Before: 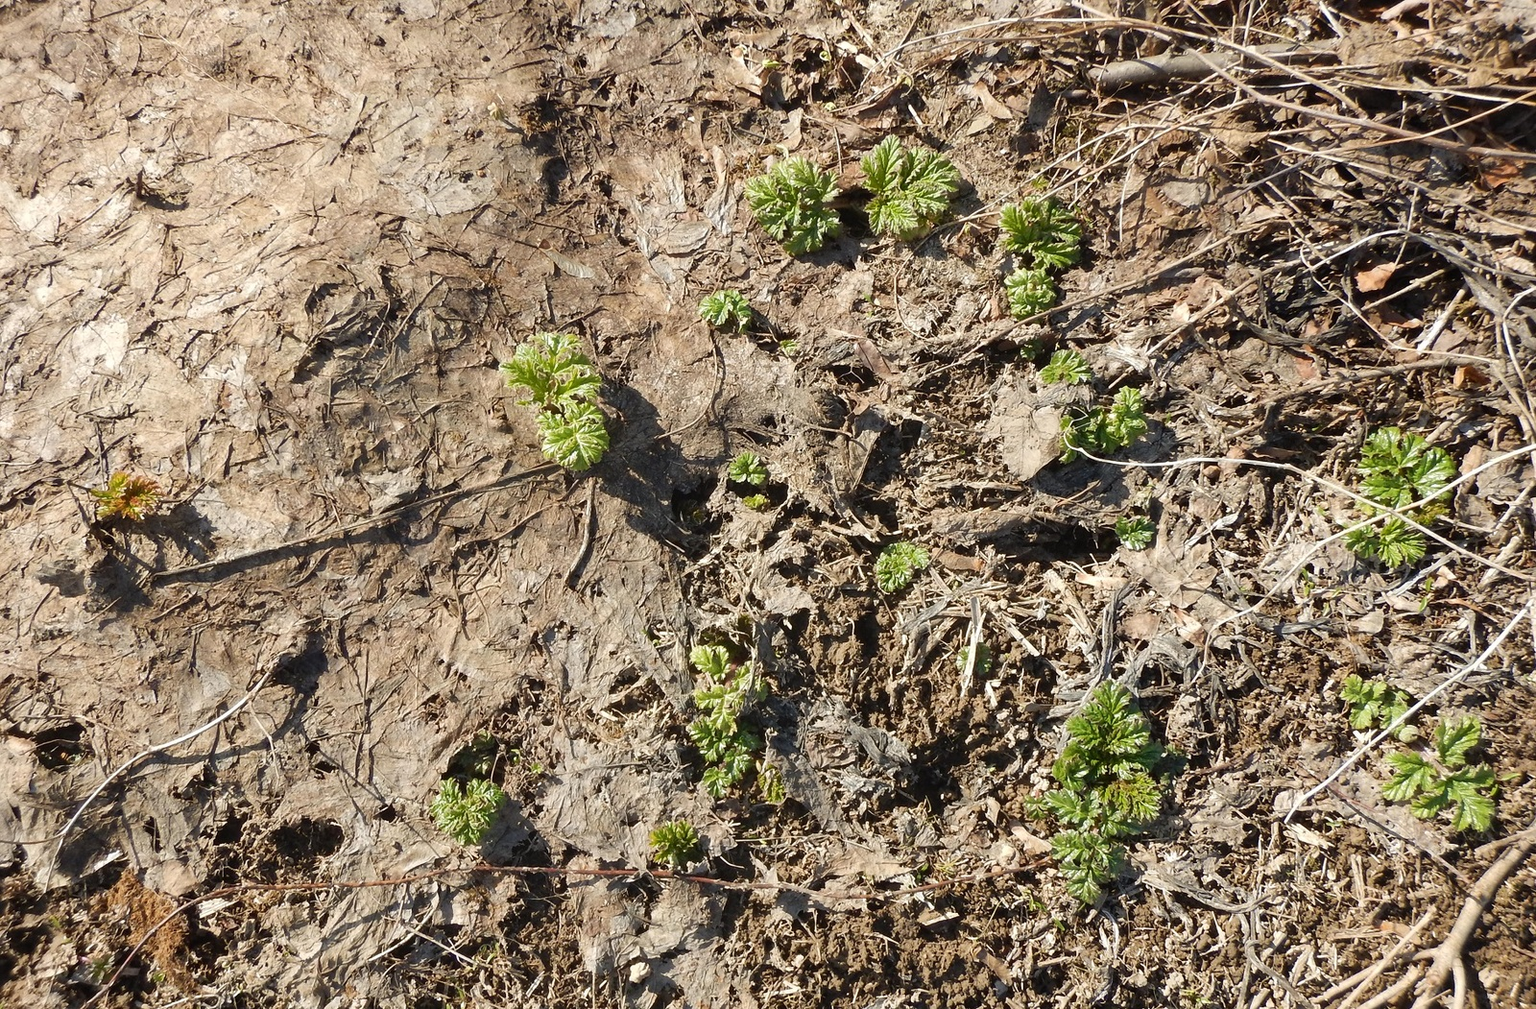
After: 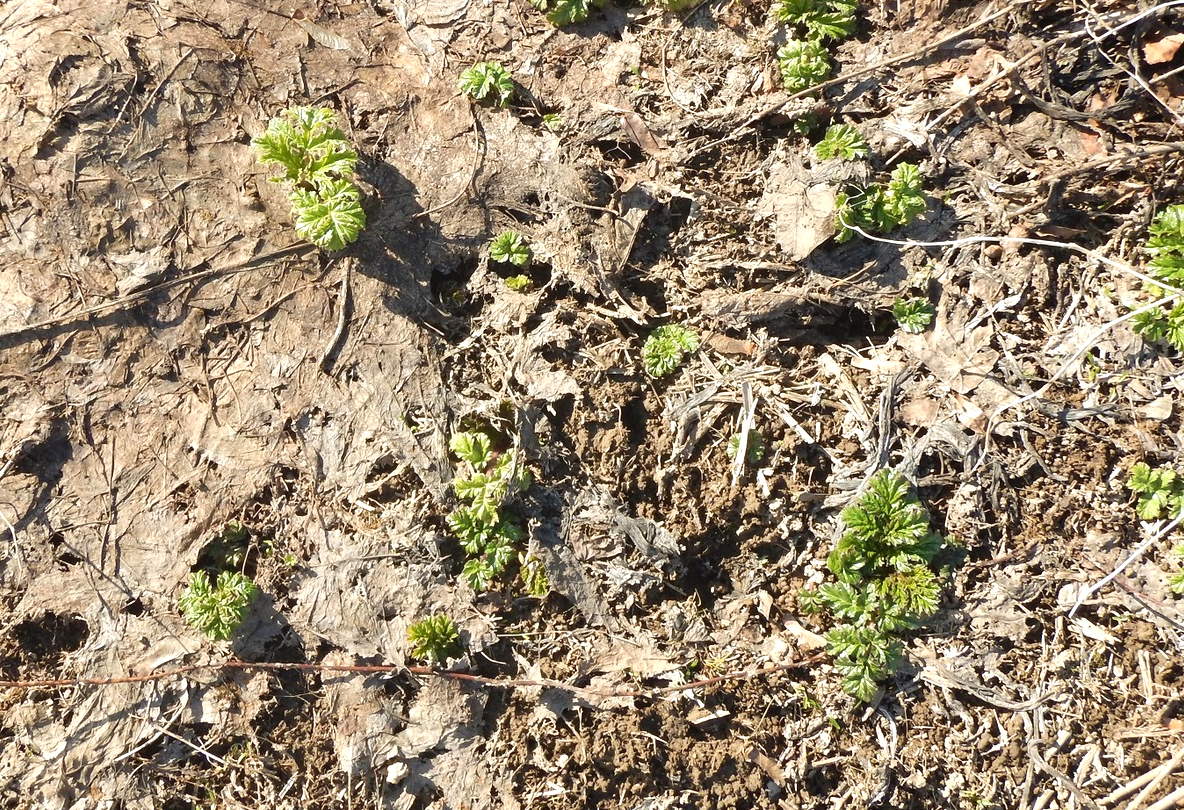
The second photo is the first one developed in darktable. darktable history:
crop: left 16.871%, top 22.857%, right 9.116%
exposure: black level correction 0, exposure 0.5 EV, compensate highlight preservation false
